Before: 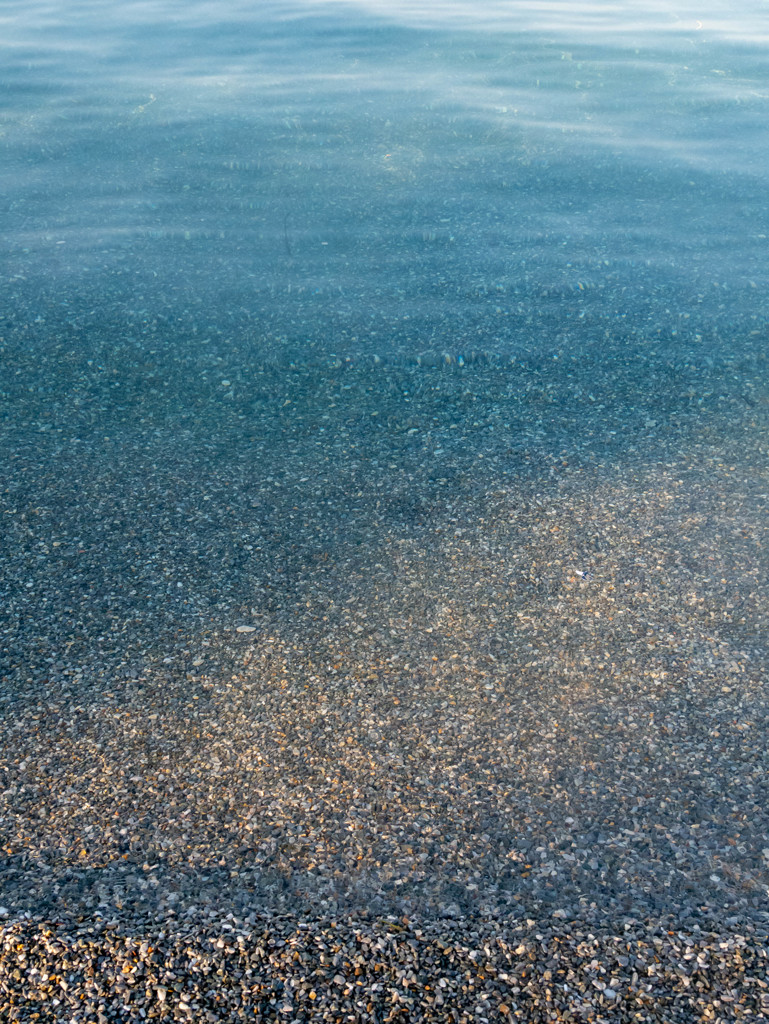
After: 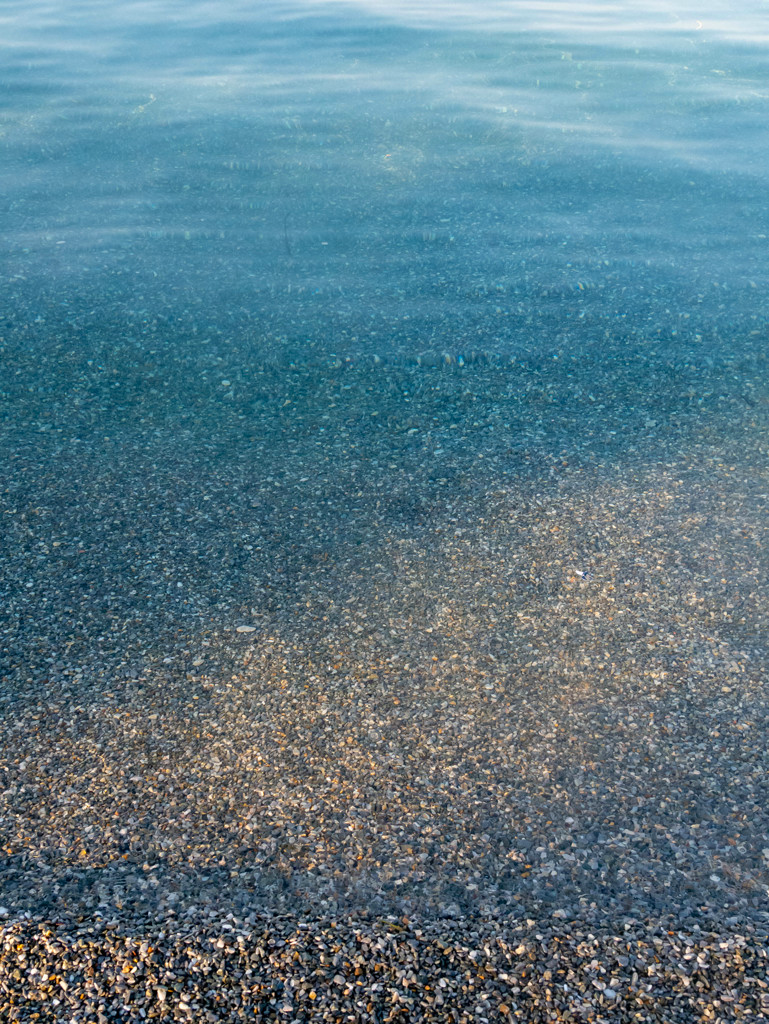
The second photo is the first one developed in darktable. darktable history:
color balance rgb: perceptual saturation grading › global saturation 0.144%, global vibrance 20%
